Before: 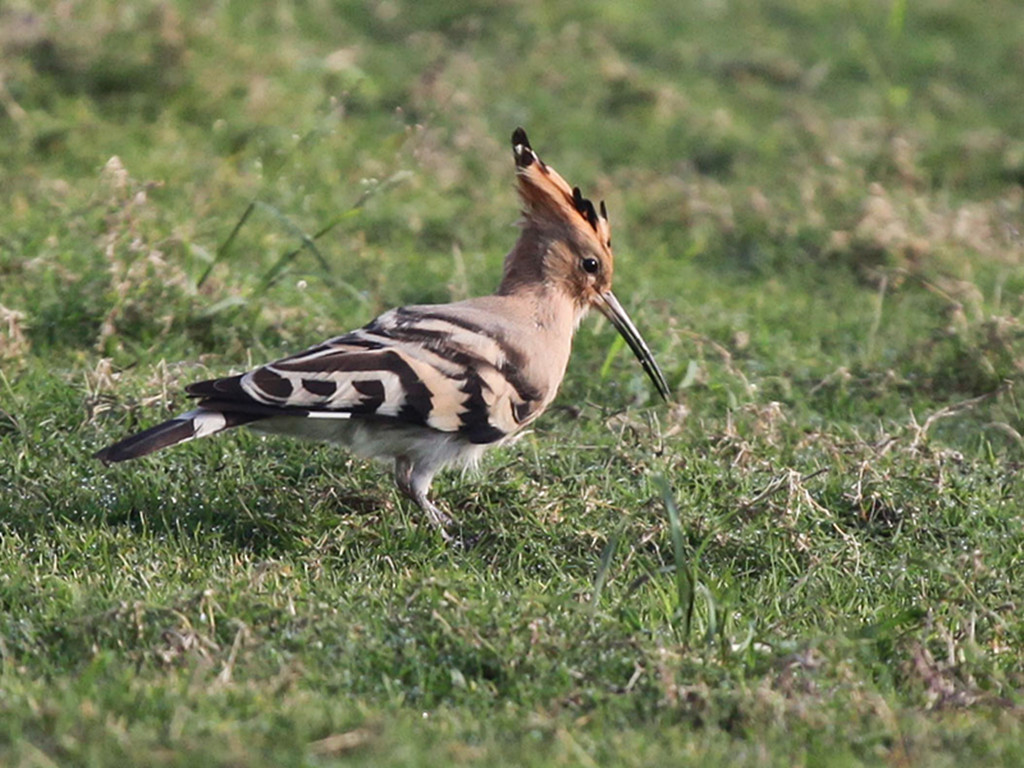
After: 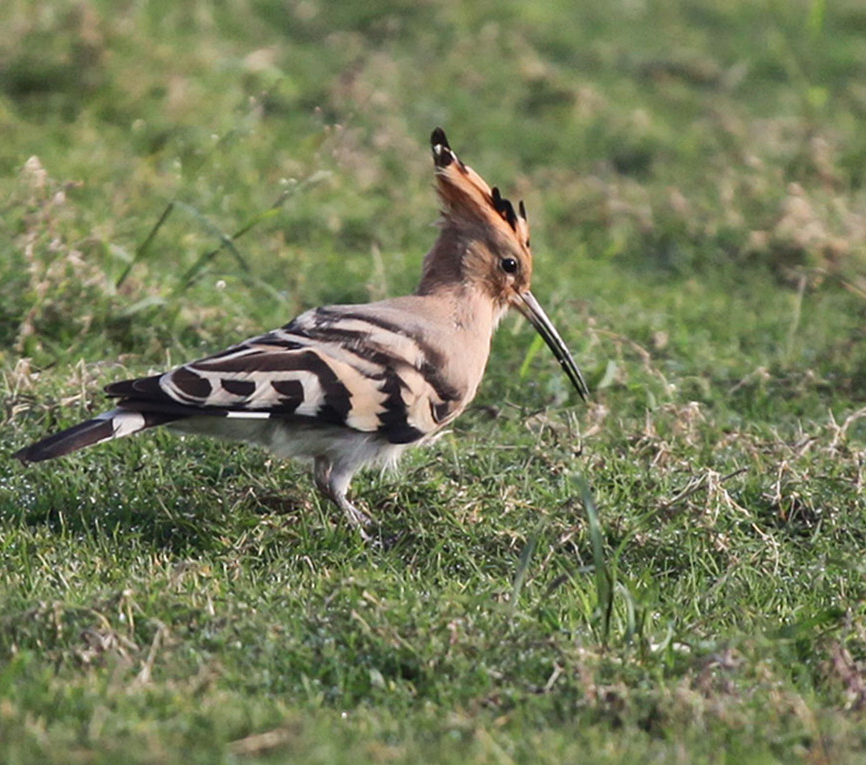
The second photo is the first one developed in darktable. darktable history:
crop: left 7.963%, right 7.46%
